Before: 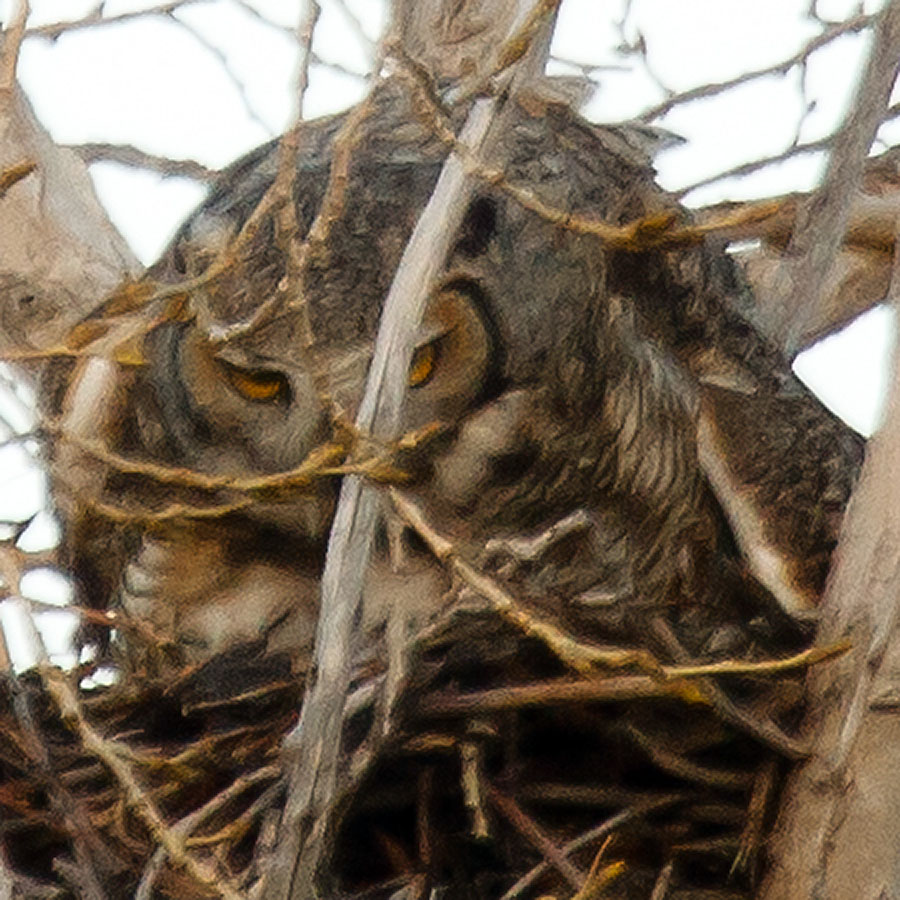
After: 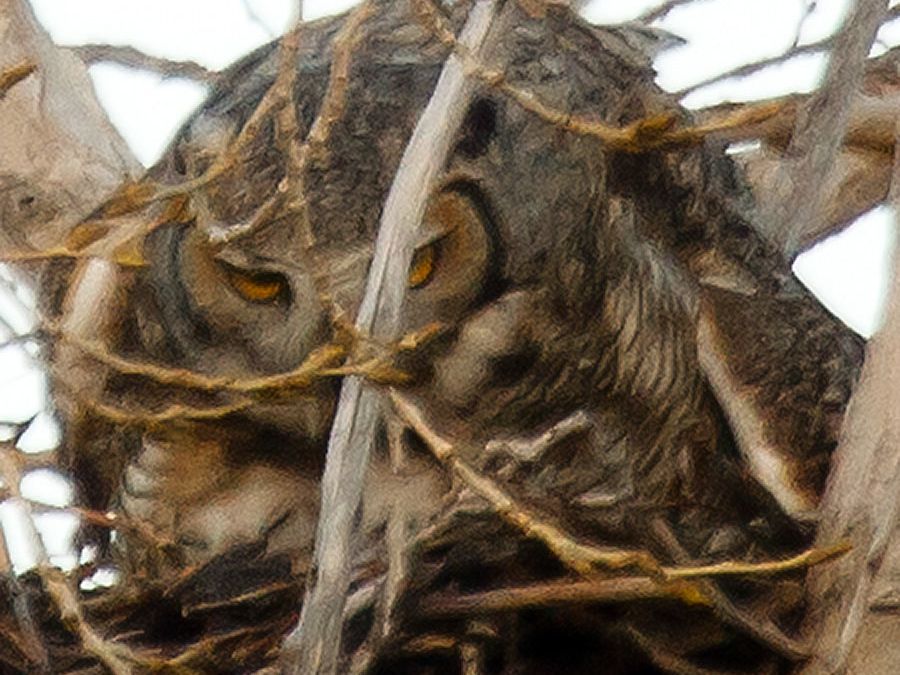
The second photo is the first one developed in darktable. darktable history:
crop: top 11.012%, bottom 13.963%
